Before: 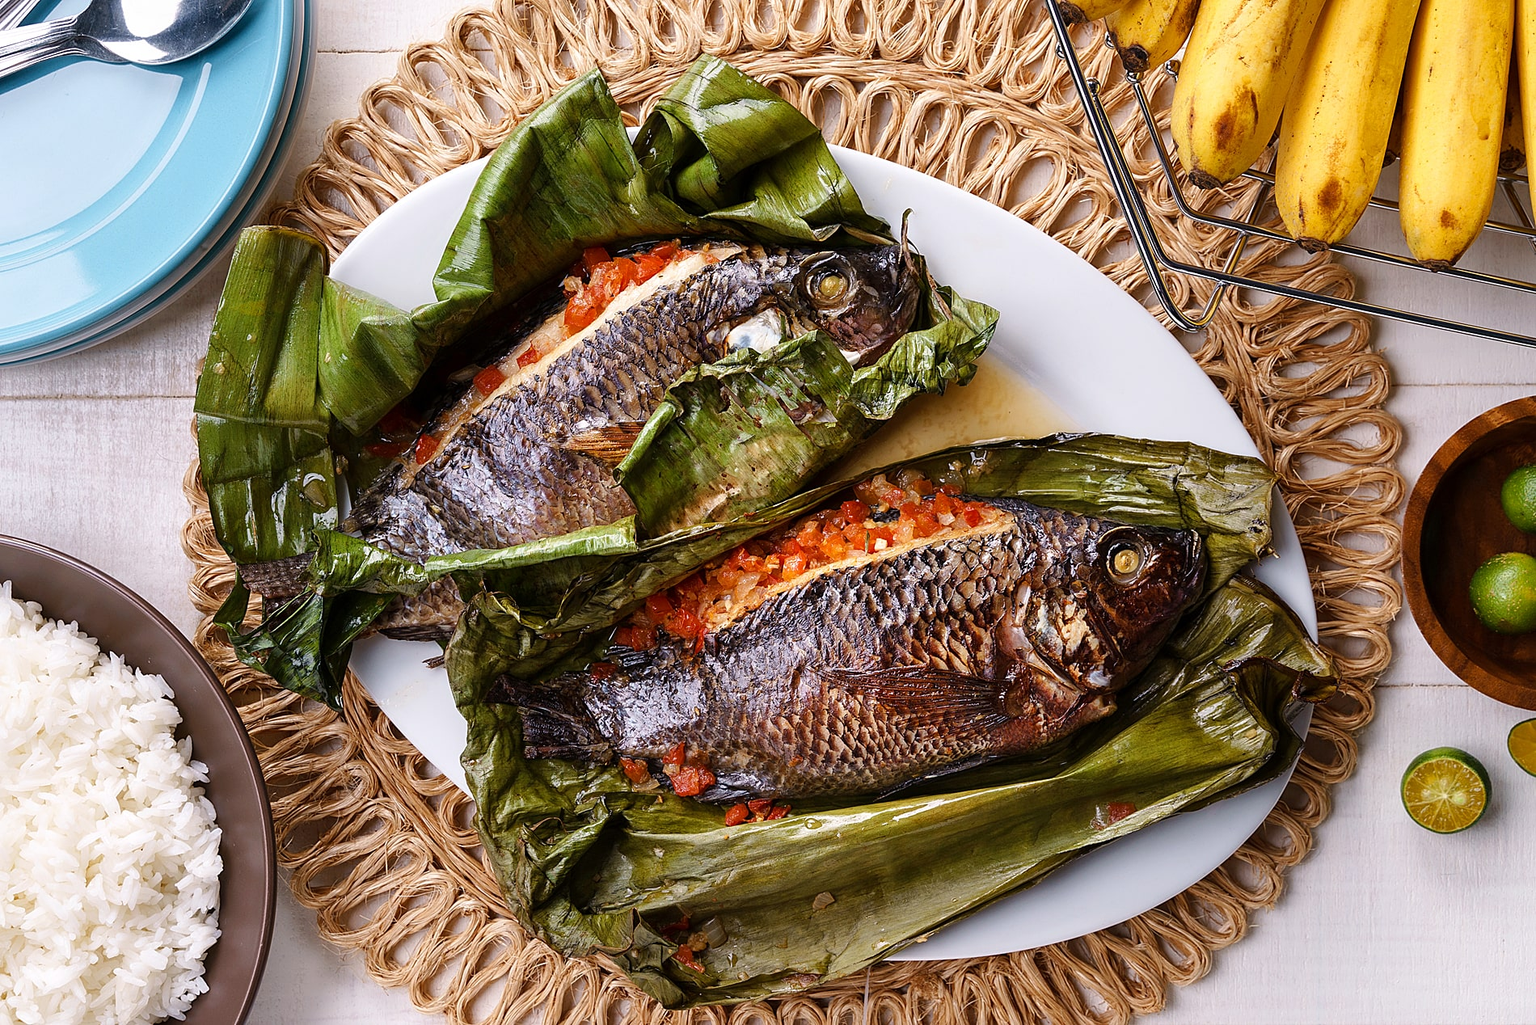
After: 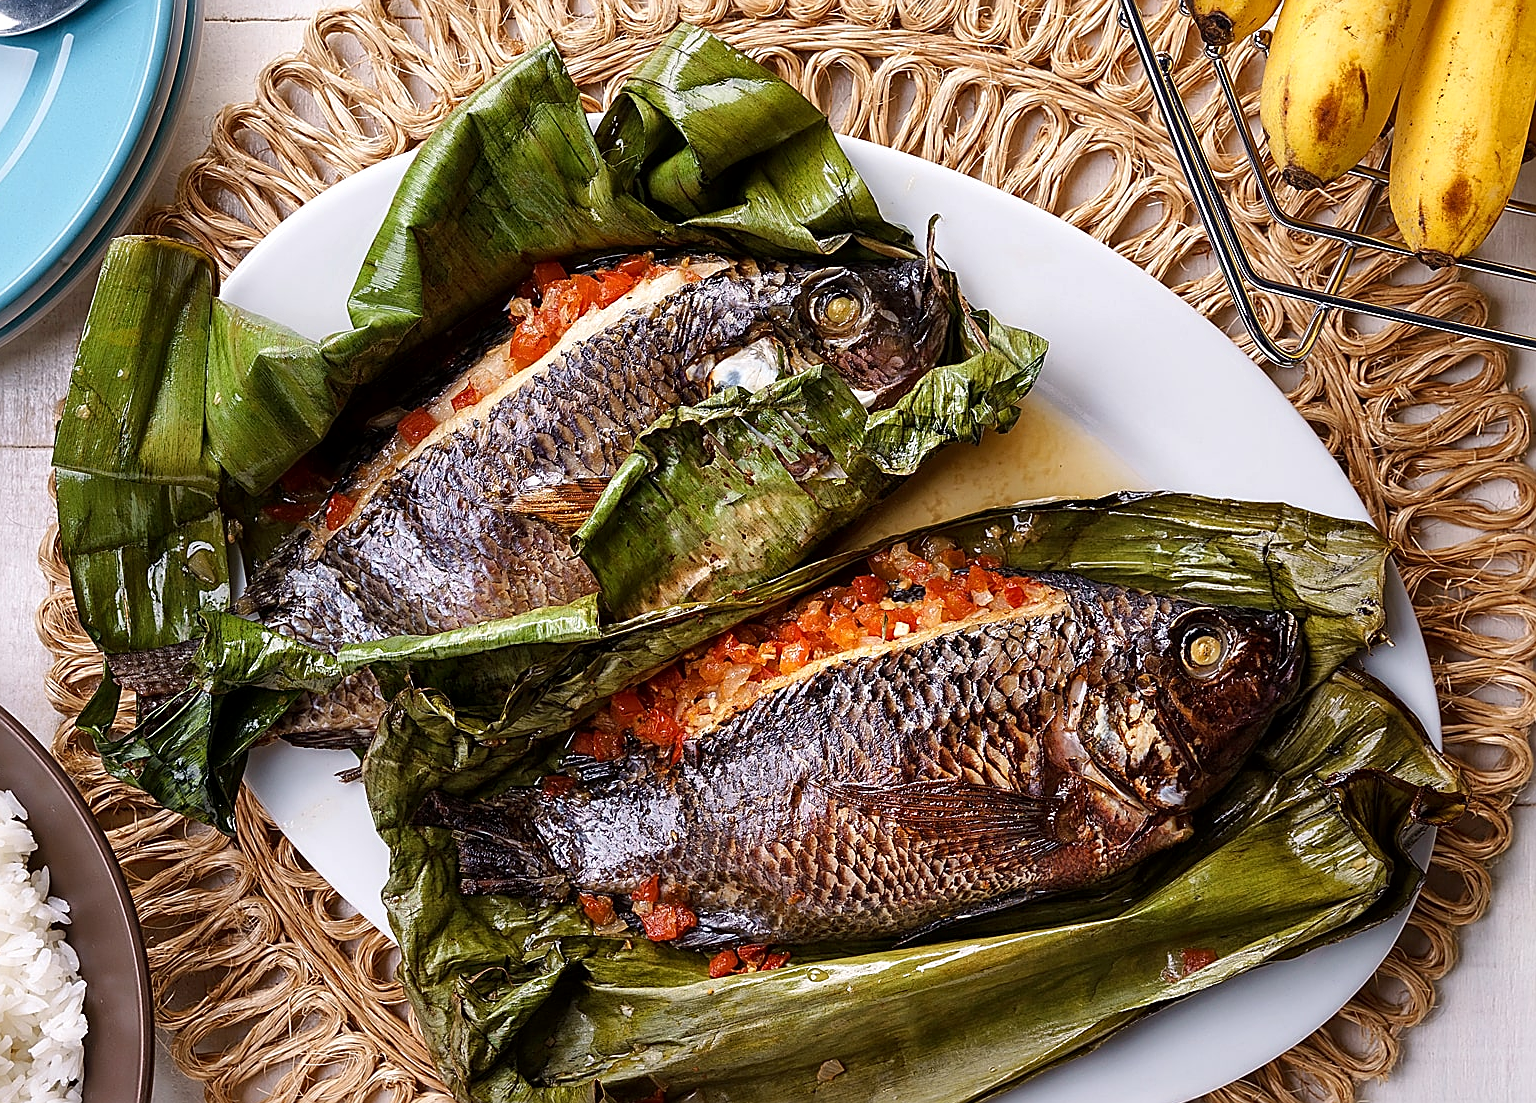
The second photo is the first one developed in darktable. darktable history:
crop: left 9.929%, top 3.475%, right 9.188%, bottom 9.529%
sharpen: on, module defaults
local contrast: mode bilateral grid, contrast 20, coarseness 50, detail 120%, midtone range 0.2
